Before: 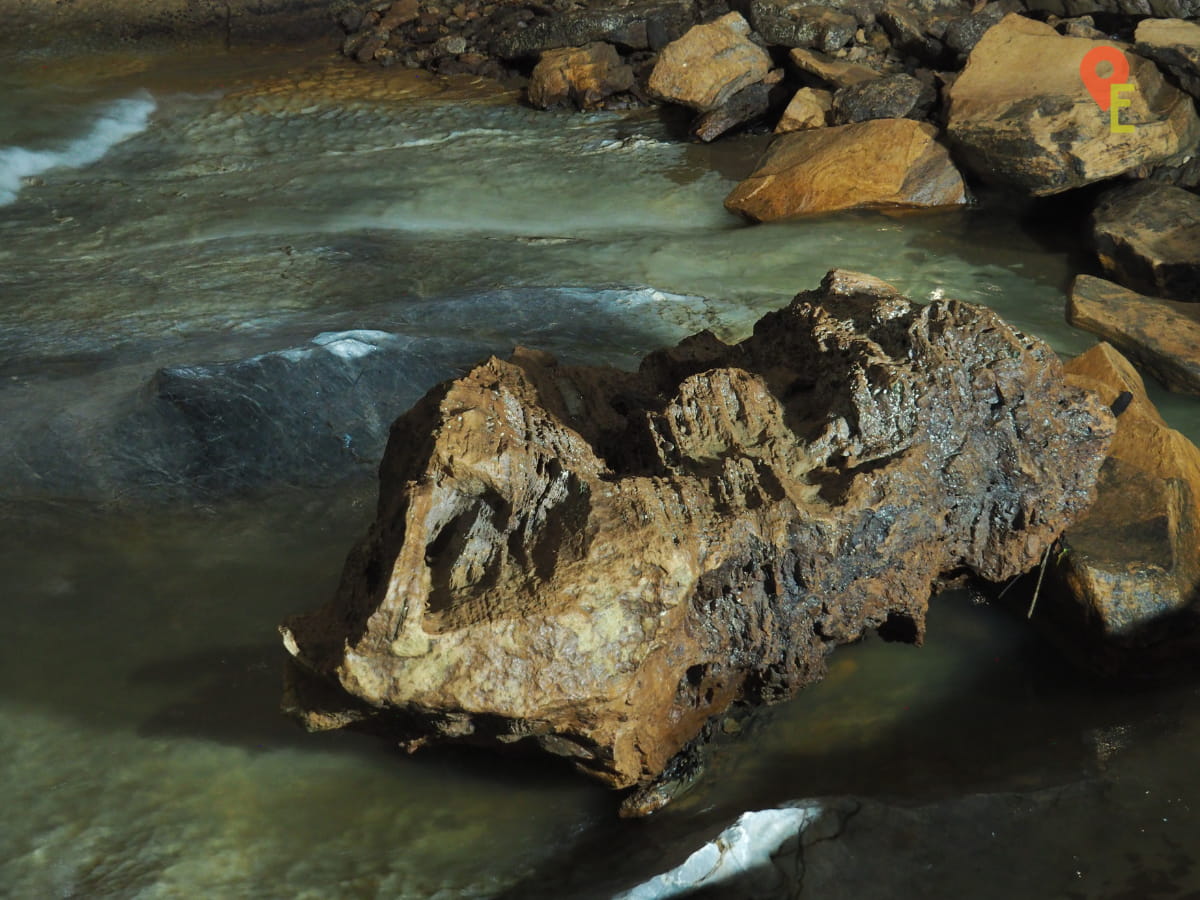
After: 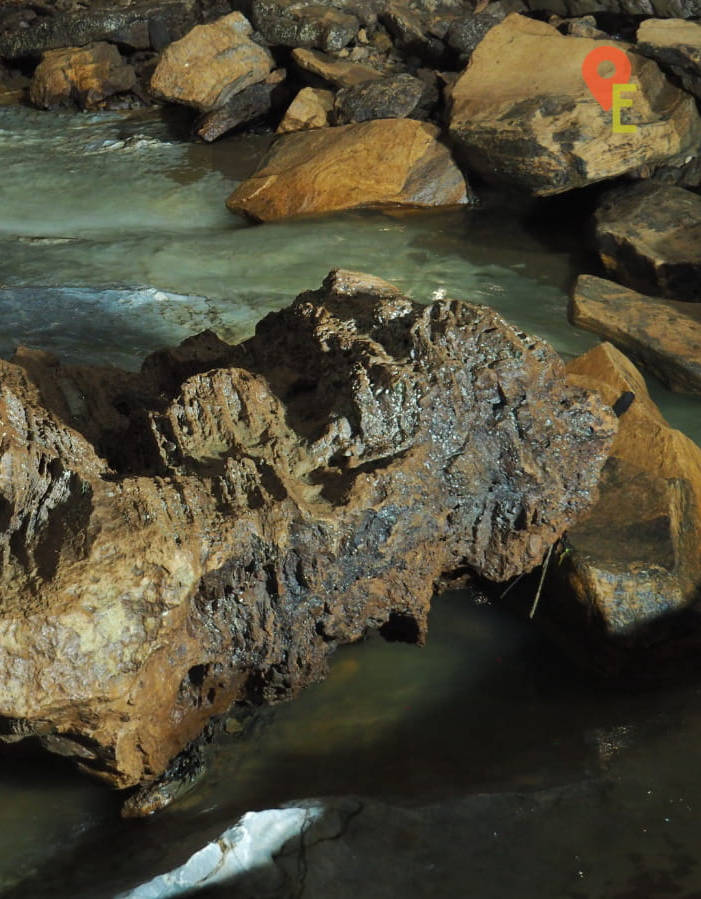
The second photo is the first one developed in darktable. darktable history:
crop: left 41.501%
